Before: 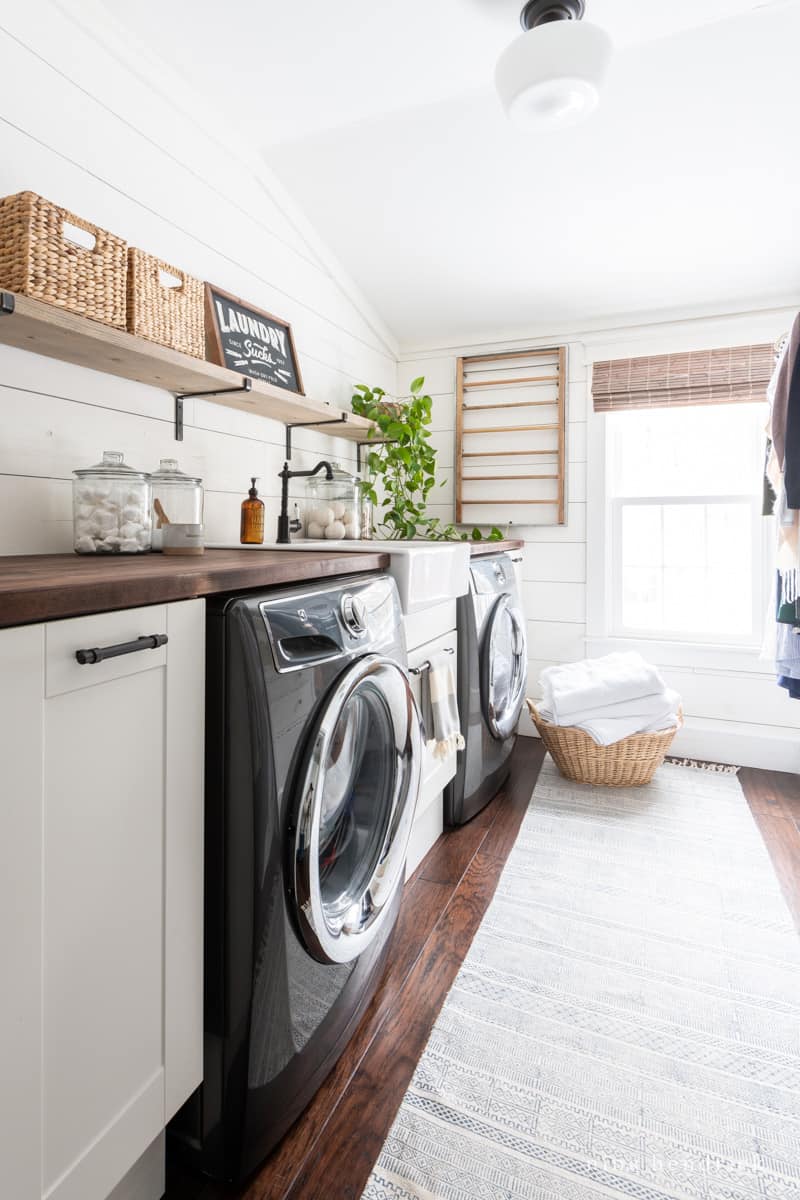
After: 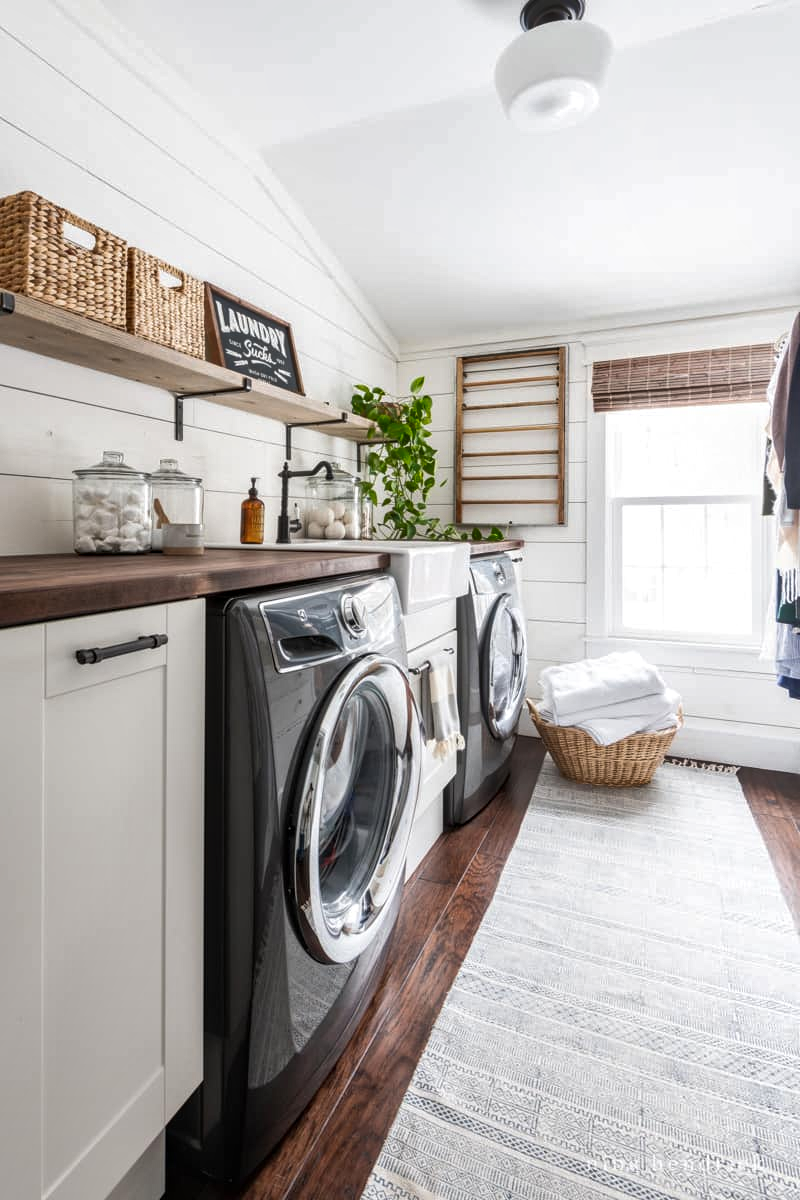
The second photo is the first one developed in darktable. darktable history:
shadows and highlights: white point adjustment 0.05, highlights color adjustment 55.9%, soften with gaussian
local contrast: on, module defaults
